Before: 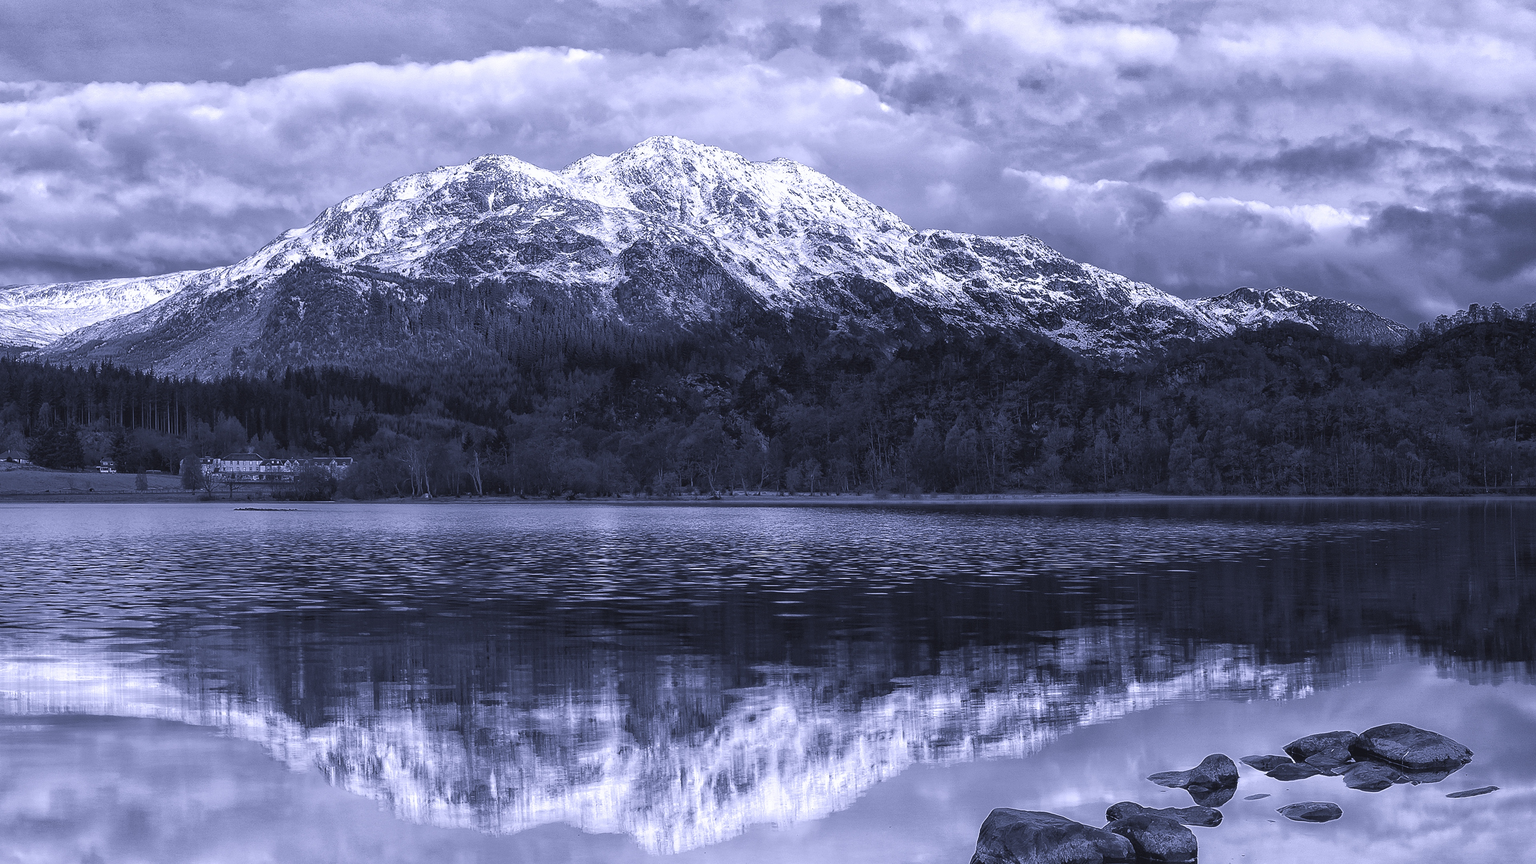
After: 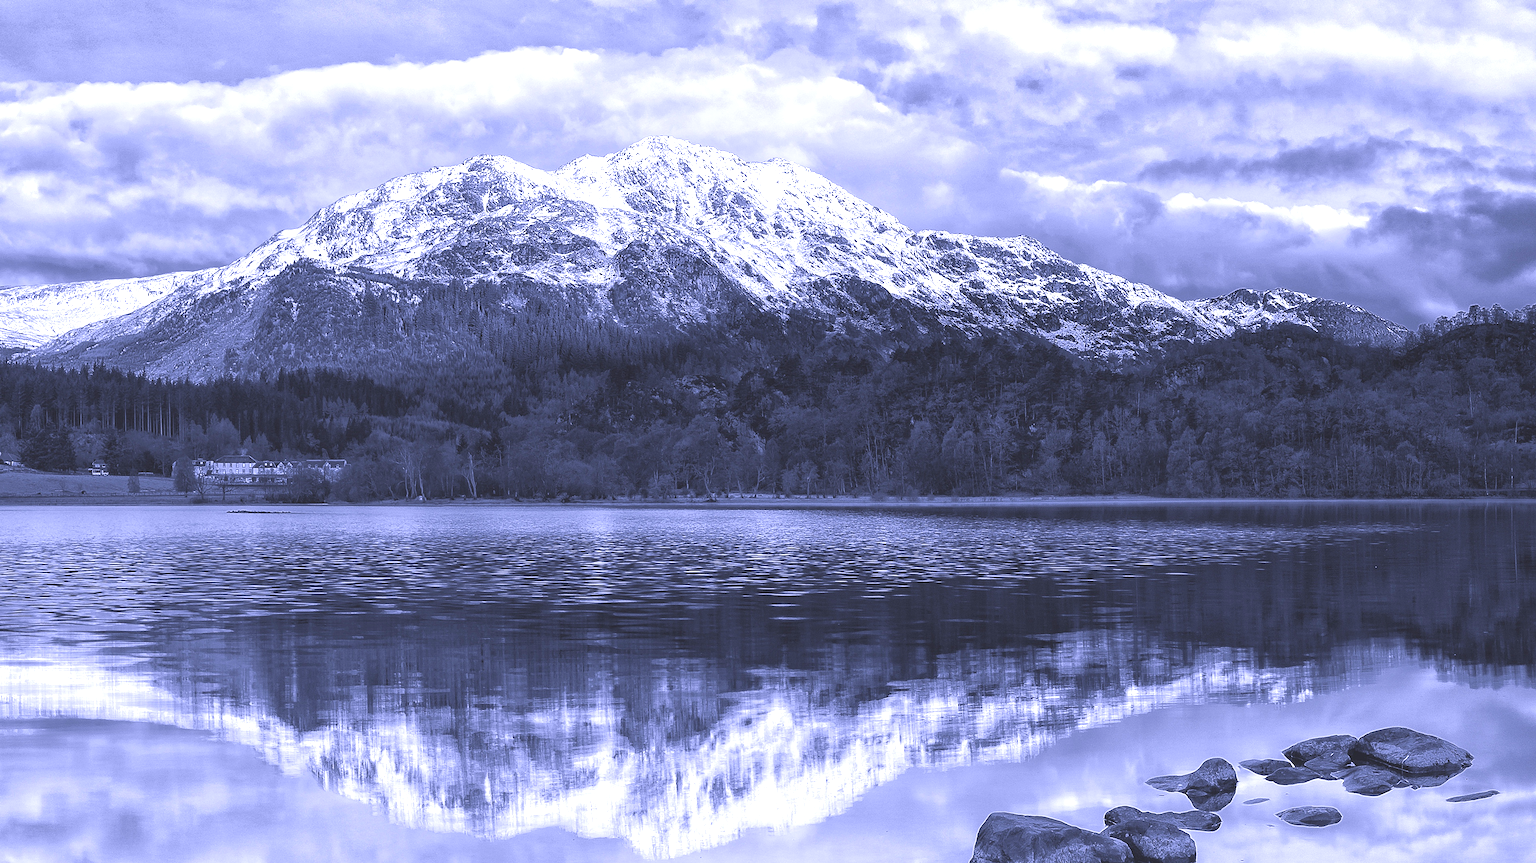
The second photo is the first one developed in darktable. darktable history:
crop and rotate: left 0.584%, top 0.161%, bottom 0.407%
color balance rgb: global offset › luminance 0.498%, global offset › hue 169.64°, perceptual saturation grading › global saturation 25.684%, contrast -9.763%
exposure: black level correction 0, exposure 0.894 EV, compensate highlight preservation false
